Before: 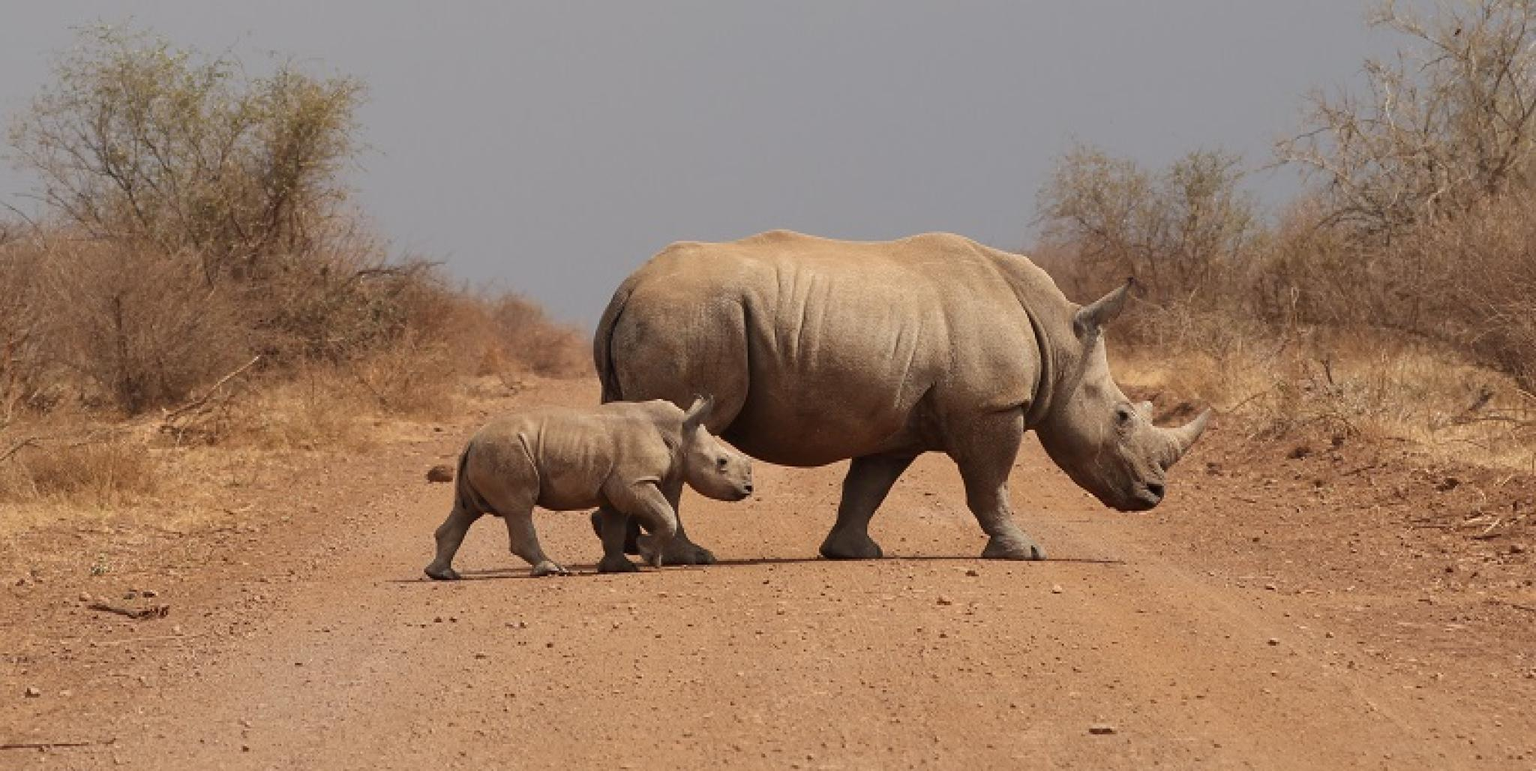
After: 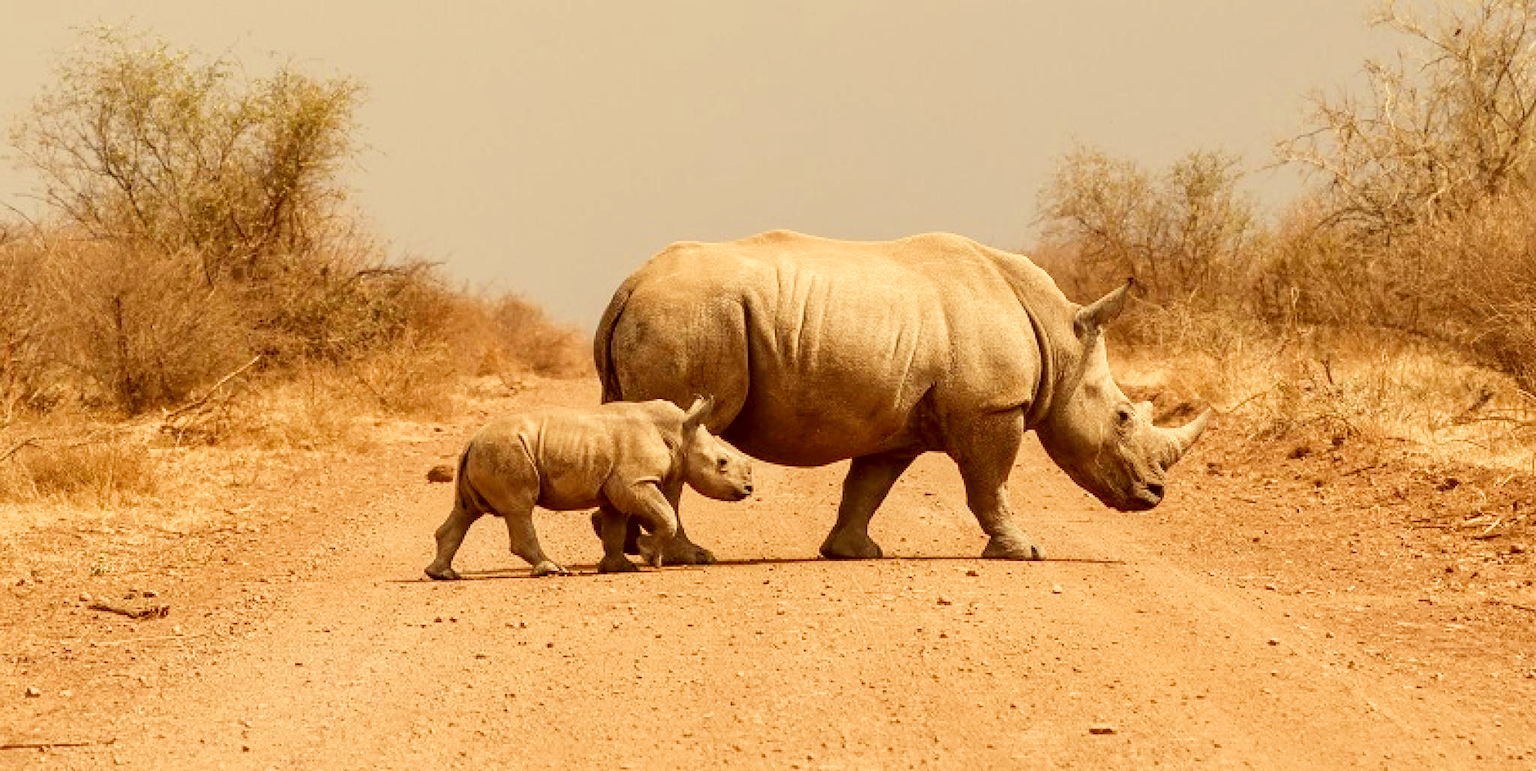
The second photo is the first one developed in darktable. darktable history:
local contrast: on, module defaults
color correction: highlights a* 1.12, highlights b* 24.26, shadows a* 15.58, shadows b* 24.26
filmic rgb: middle gray luminance 9.23%, black relative exposure -10.55 EV, white relative exposure 3.45 EV, threshold 6 EV, target black luminance 0%, hardness 5.98, latitude 59.69%, contrast 1.087, highlights saturation mix 5%, shadows ↔ highlights balance 29.23%, add noise in highlights 0, color science v3 (2019), use custom middle-gray values true, iterations of high-quality reconstruction 0, contrast in highlights soft, enable highlight reconstruction true
